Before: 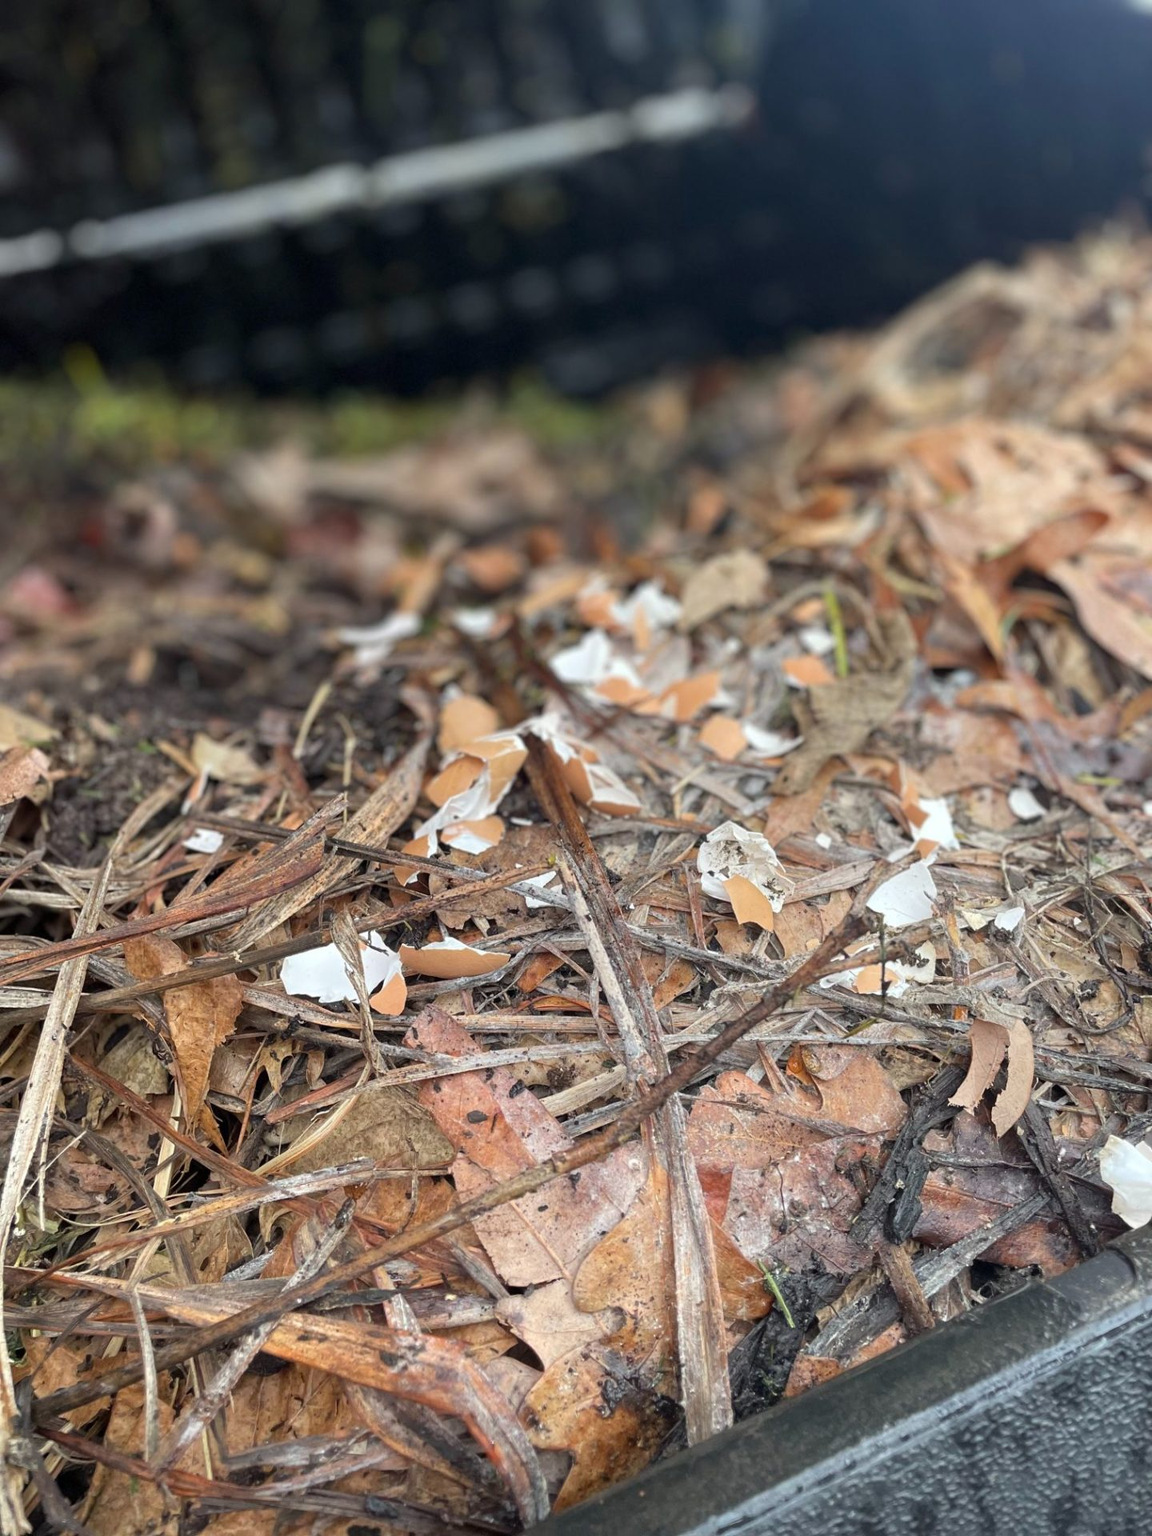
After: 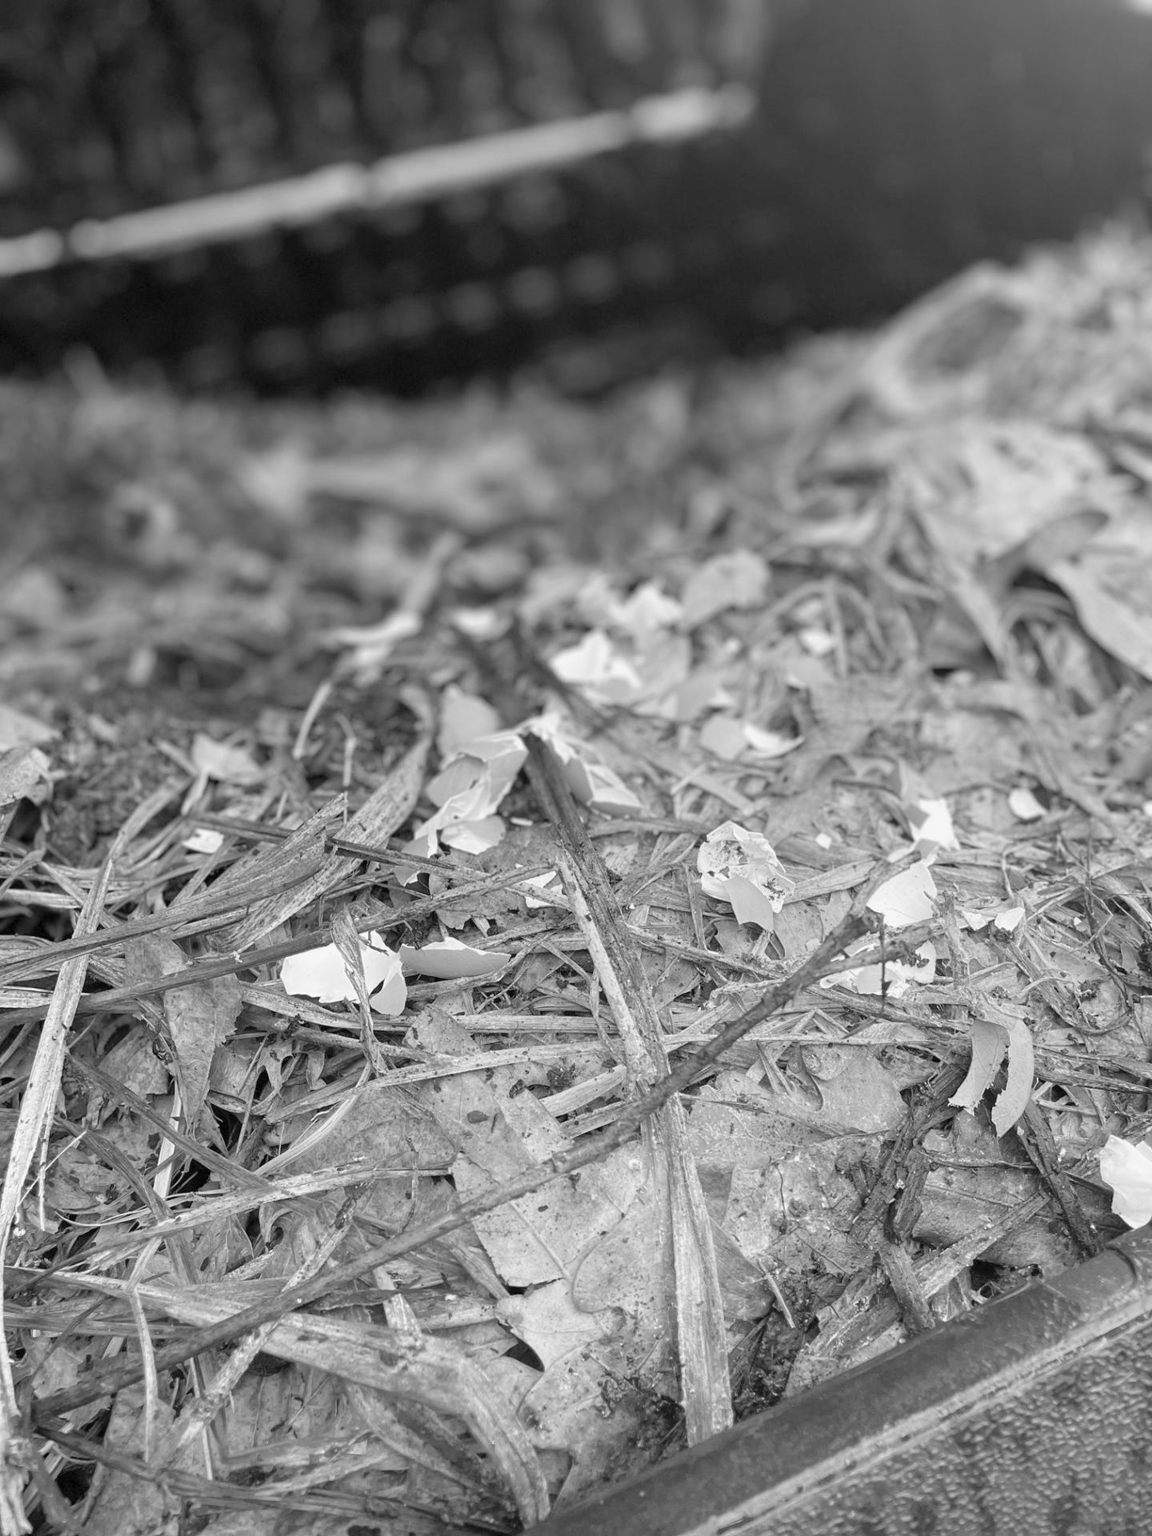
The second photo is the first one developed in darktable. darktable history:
monochrome: a 14.95, b -89.96
levels: levels [0, 0.43, 0.984]
